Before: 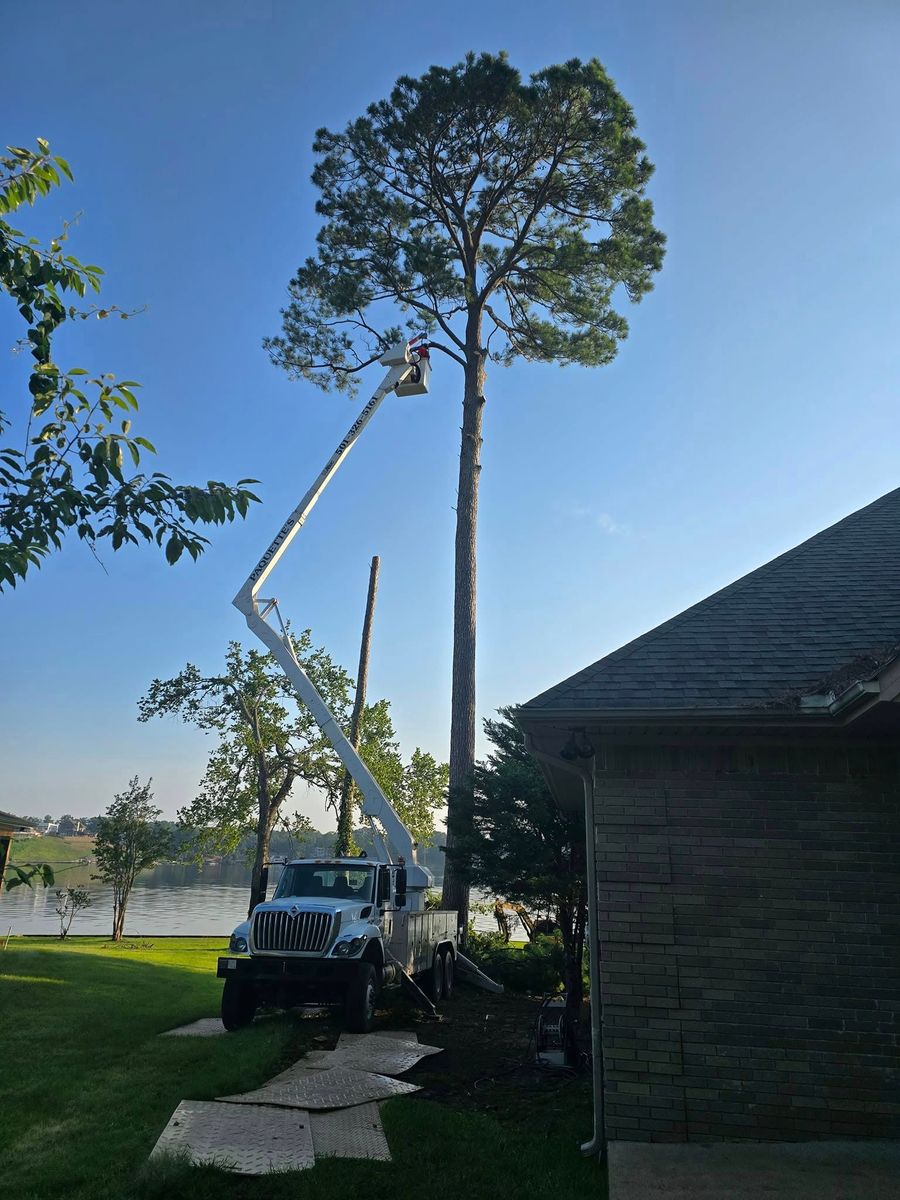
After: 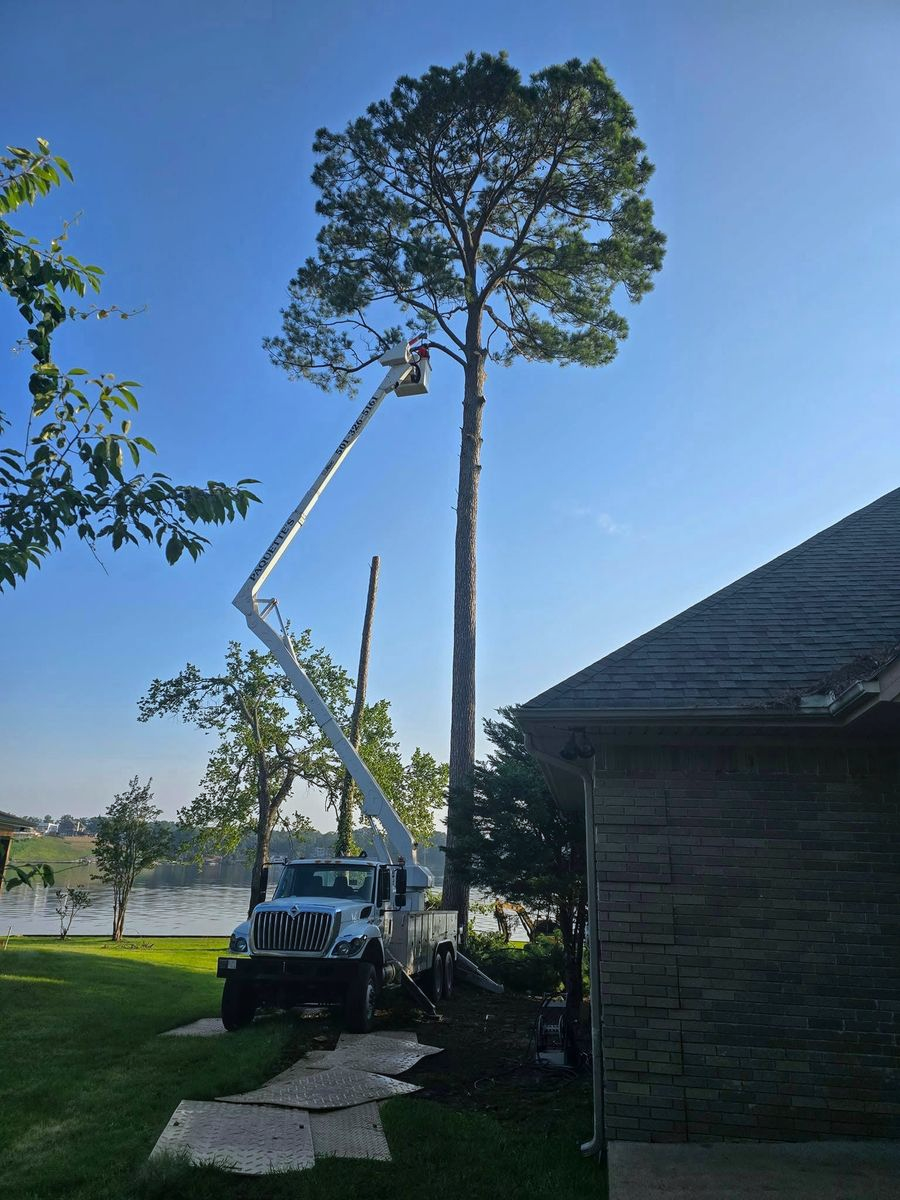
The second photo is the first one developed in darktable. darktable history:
local contrast: detail 110%
white balance: red 0.976, blue 1.04
